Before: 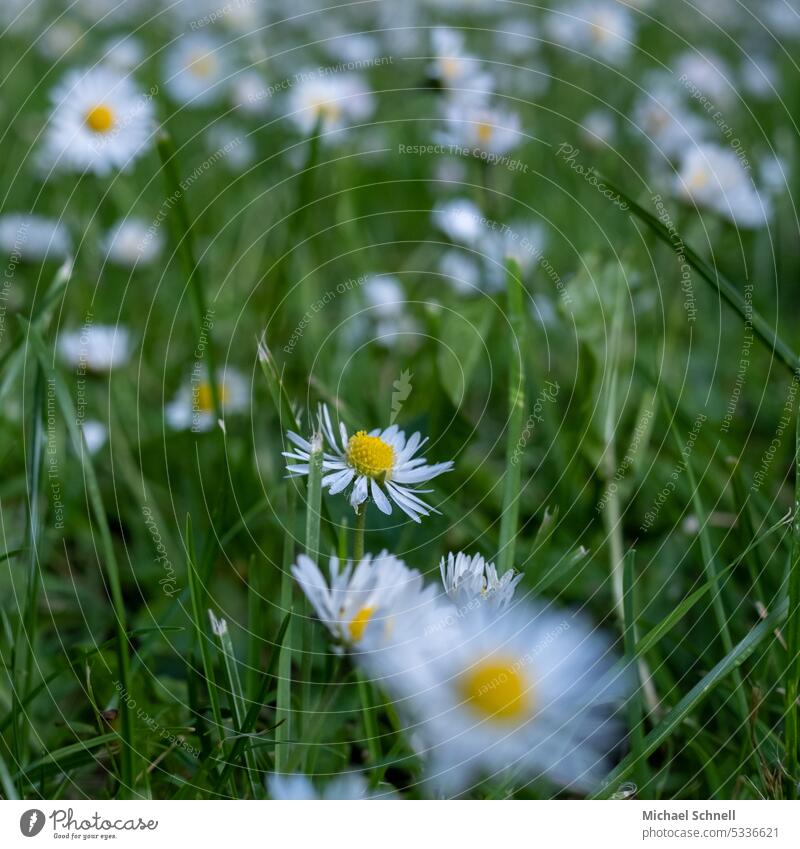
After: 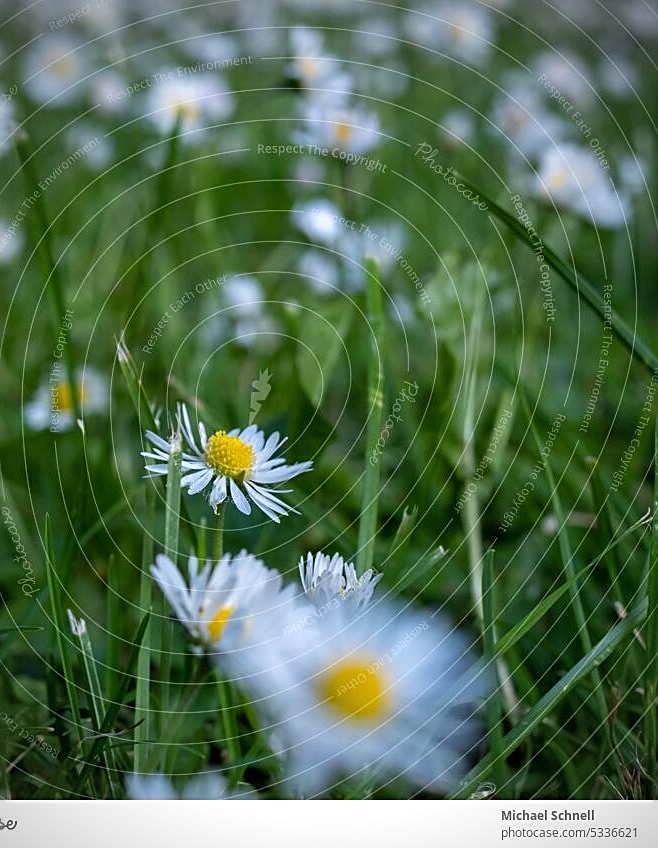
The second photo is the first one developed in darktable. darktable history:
vignetting: on, module defaults
exposure: exposure 0.203 EV, compensate highlight preservation false
color correction: highlights a* -0.12, highlights b* 0.122
crop: left 17.627%, bottom 0.042%
color zones: curves: ch0 [(0, 0.5) (0.143, 0.5) (0.286, 0.5) (0.429, 0.5) (0.571, 0.5) (0.714, 0.476) (0.857, 0.5) (1, 0.5)]; ch2 [(0, 0.5) (0.143, 0.5) (0.286, 0.5) (0.429, 0.5) (0.571, 0.5) (0.714, 0.487) (0.857, 0.5) (1, 0.5)], mix 33.73%
sharpen: on, module defaults
